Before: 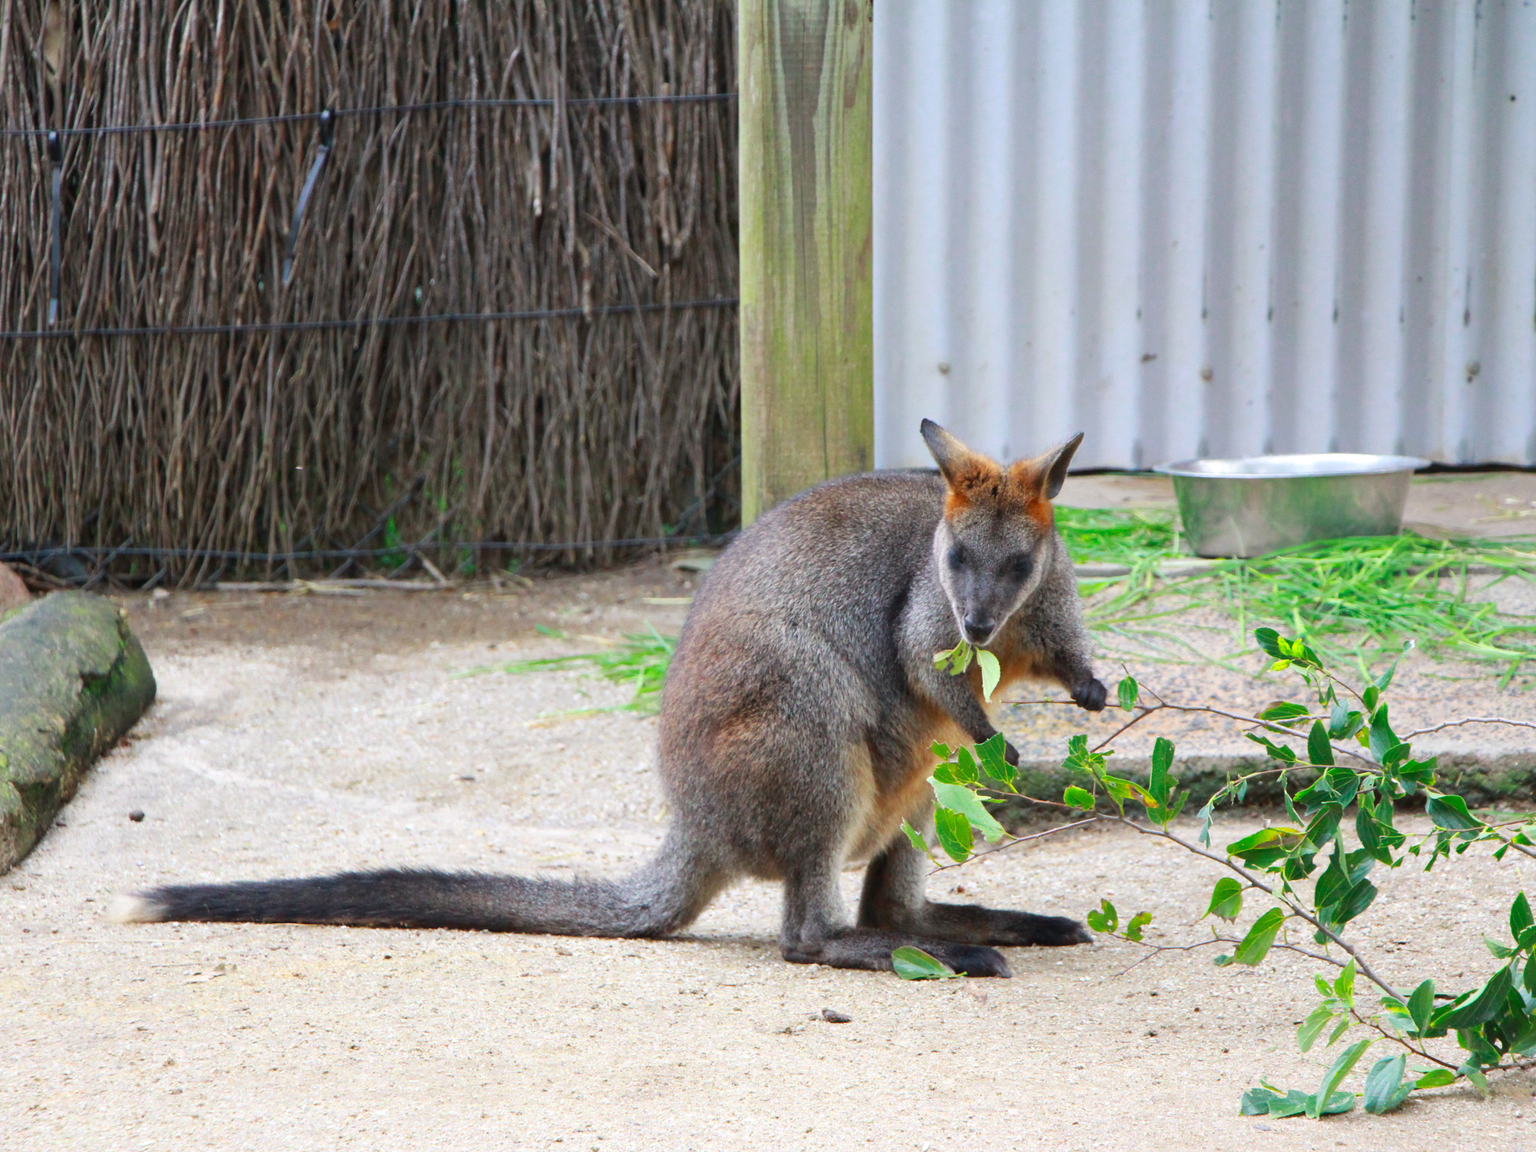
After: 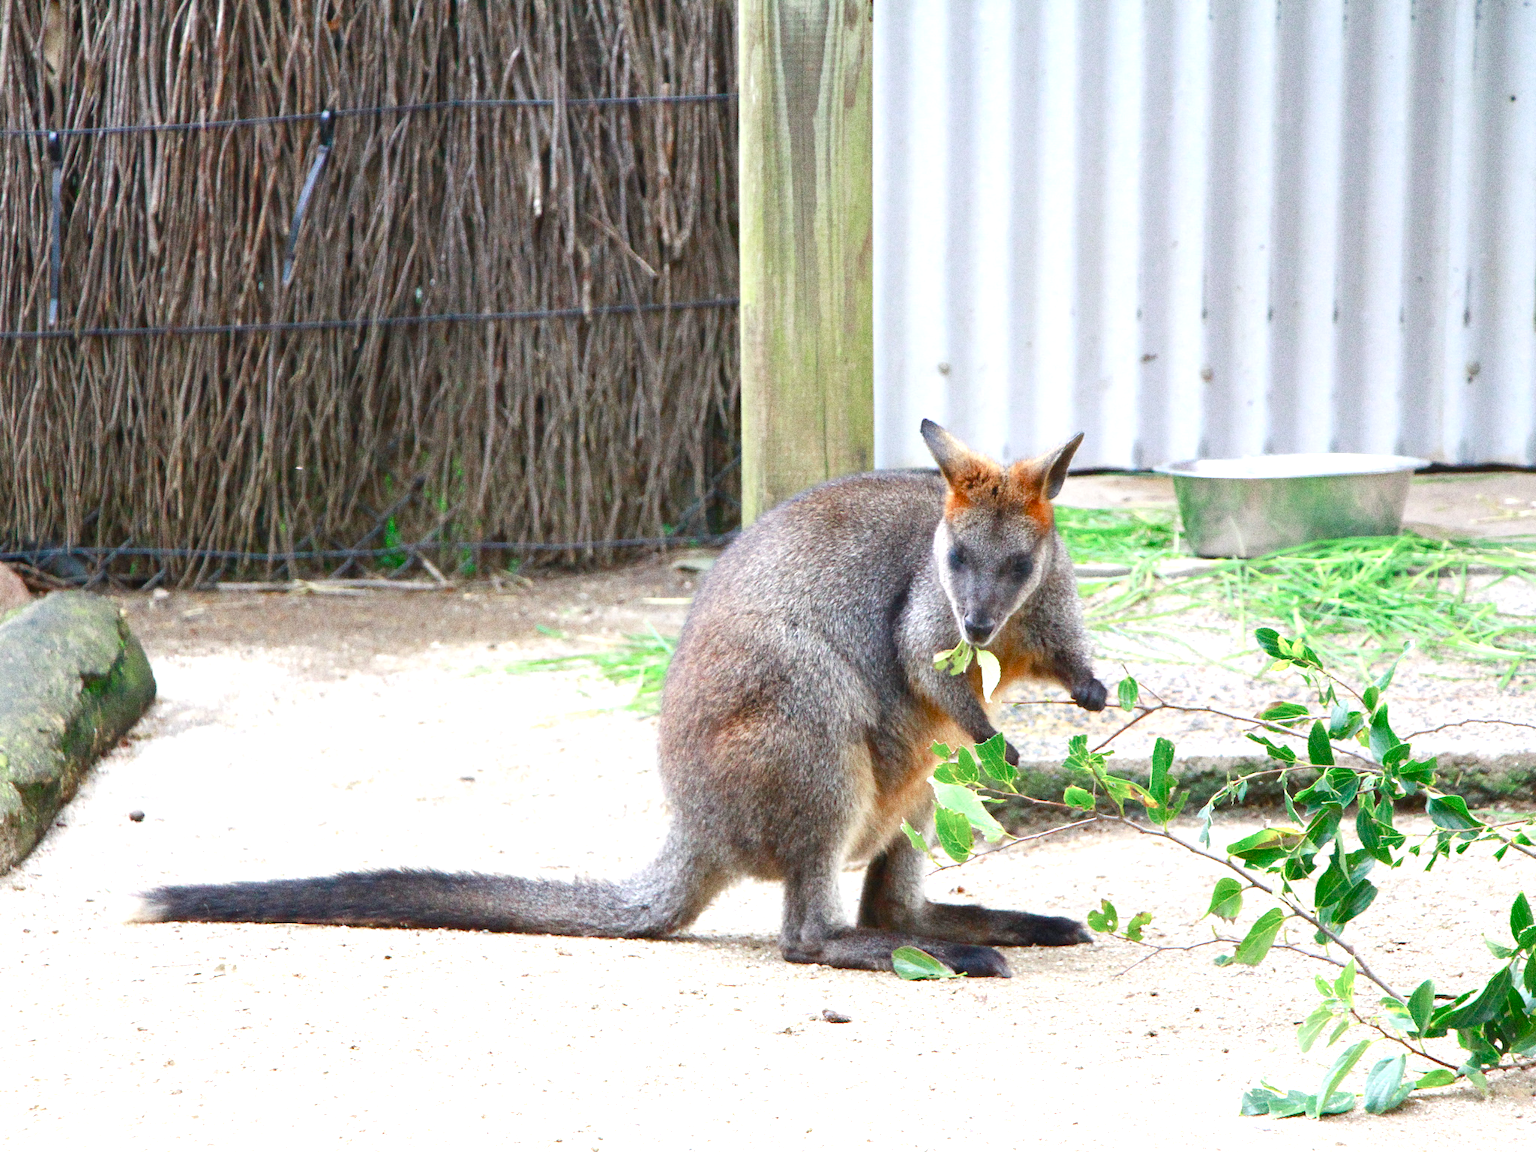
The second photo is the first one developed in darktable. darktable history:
color balance rgb: perceptual saturation grading › global saturation 20%, perceptual saturation grading › highlights -50%, perceptual saturation grading › shadows 30%
grain: coarseness 0.09 ISO, strength 40%
exposure: exposure 0.74 EV, compensate highlight preservation false
